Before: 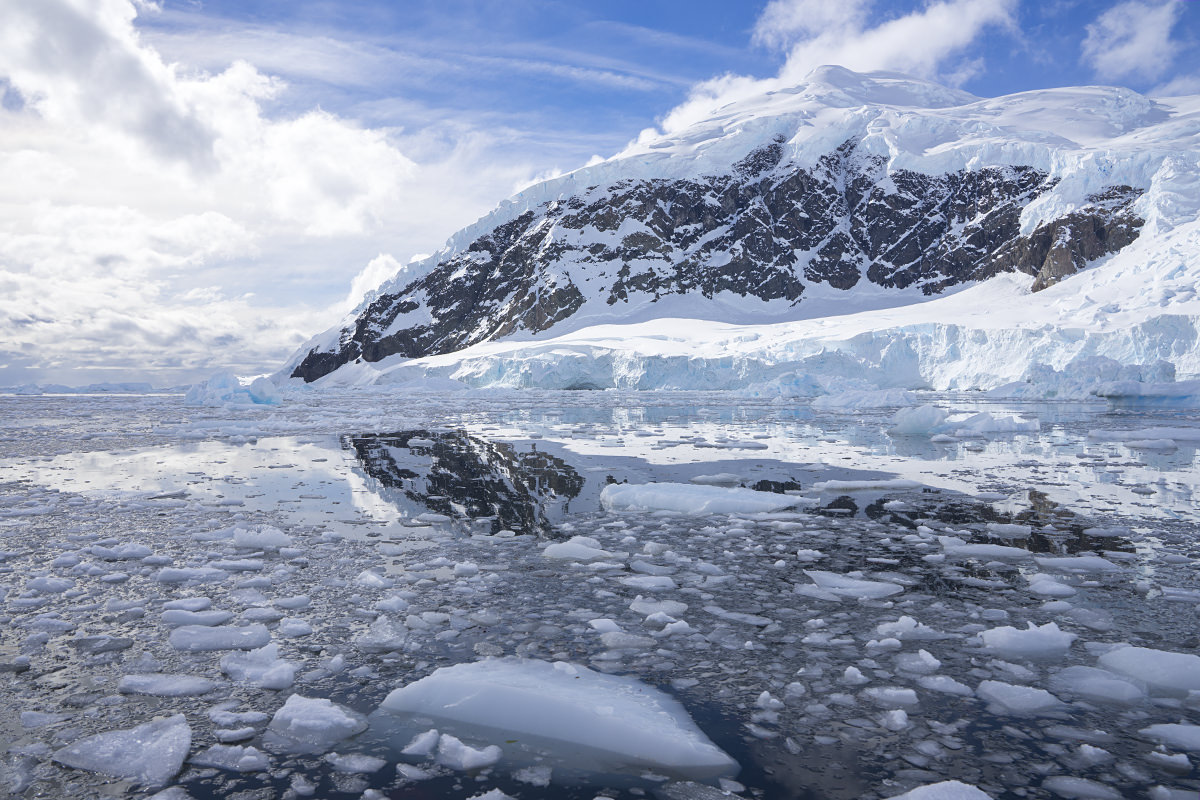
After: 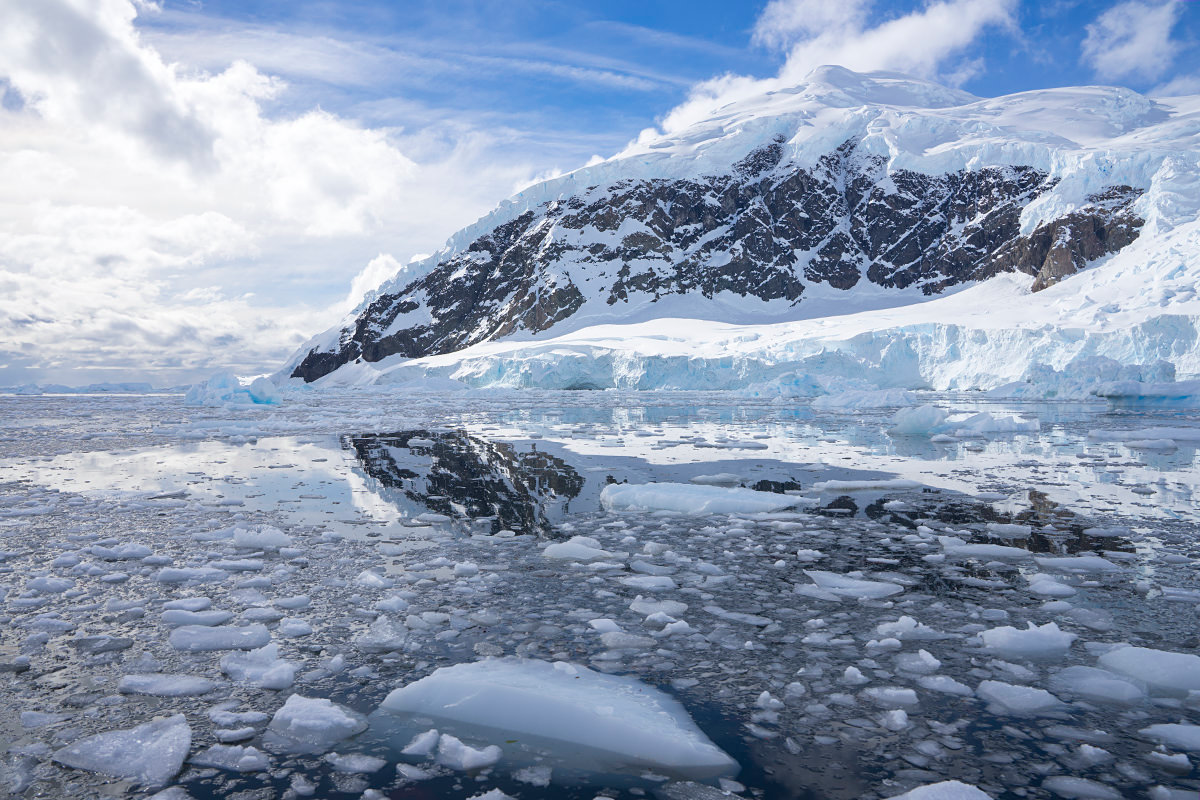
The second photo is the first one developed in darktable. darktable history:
color correction: highlights b* 0.064
